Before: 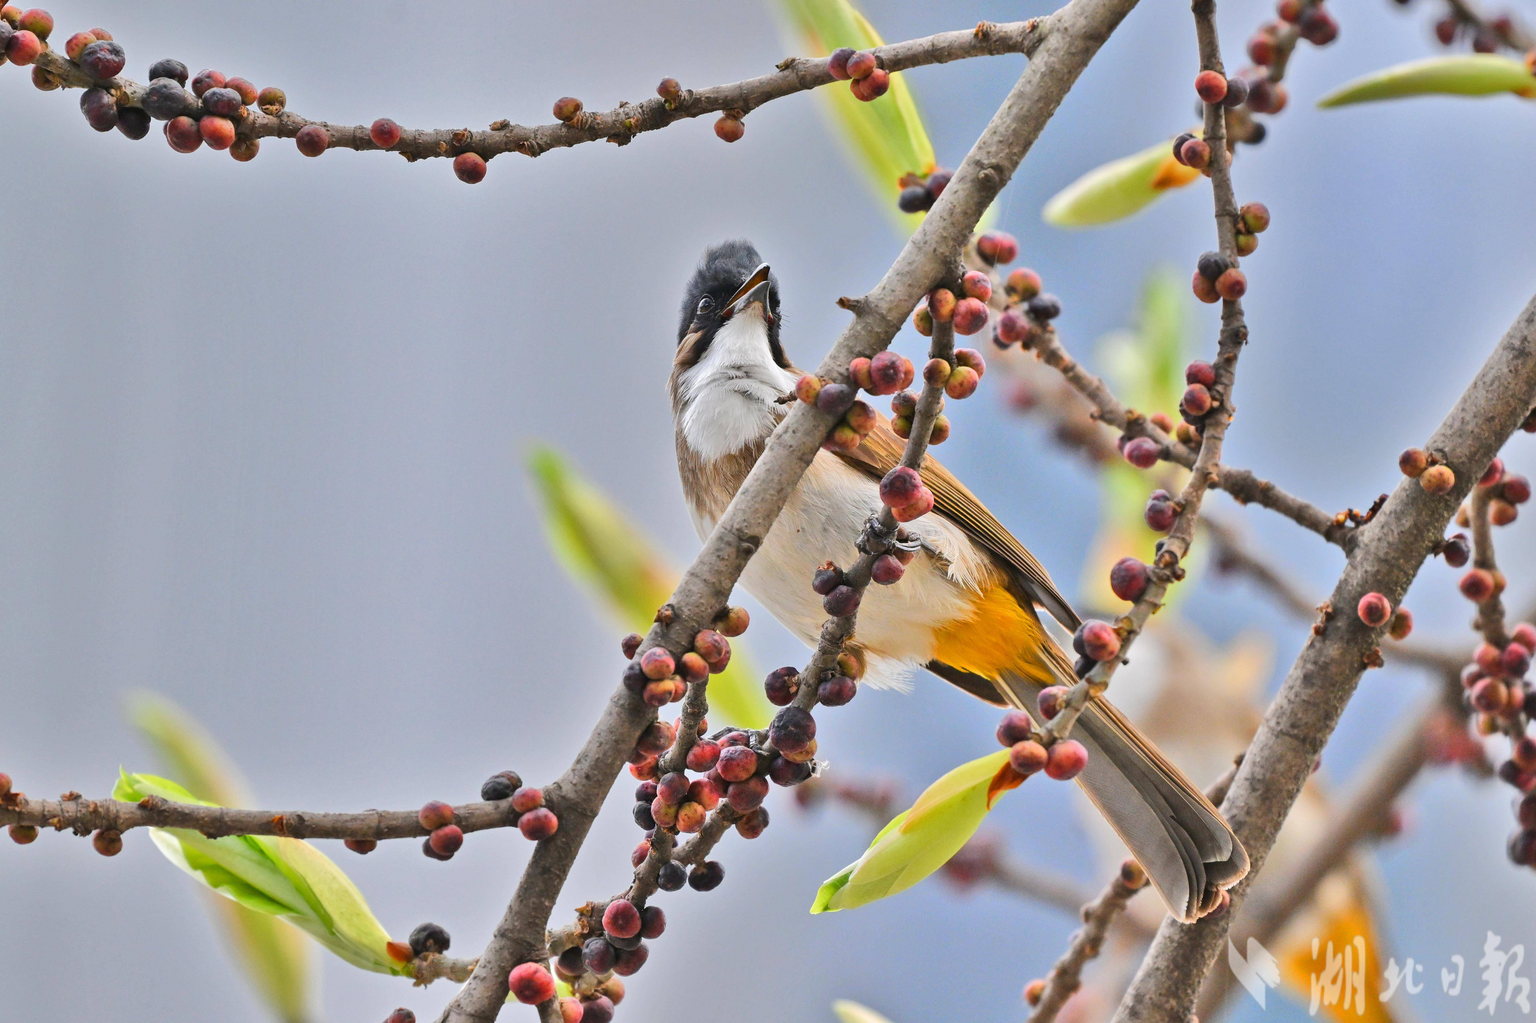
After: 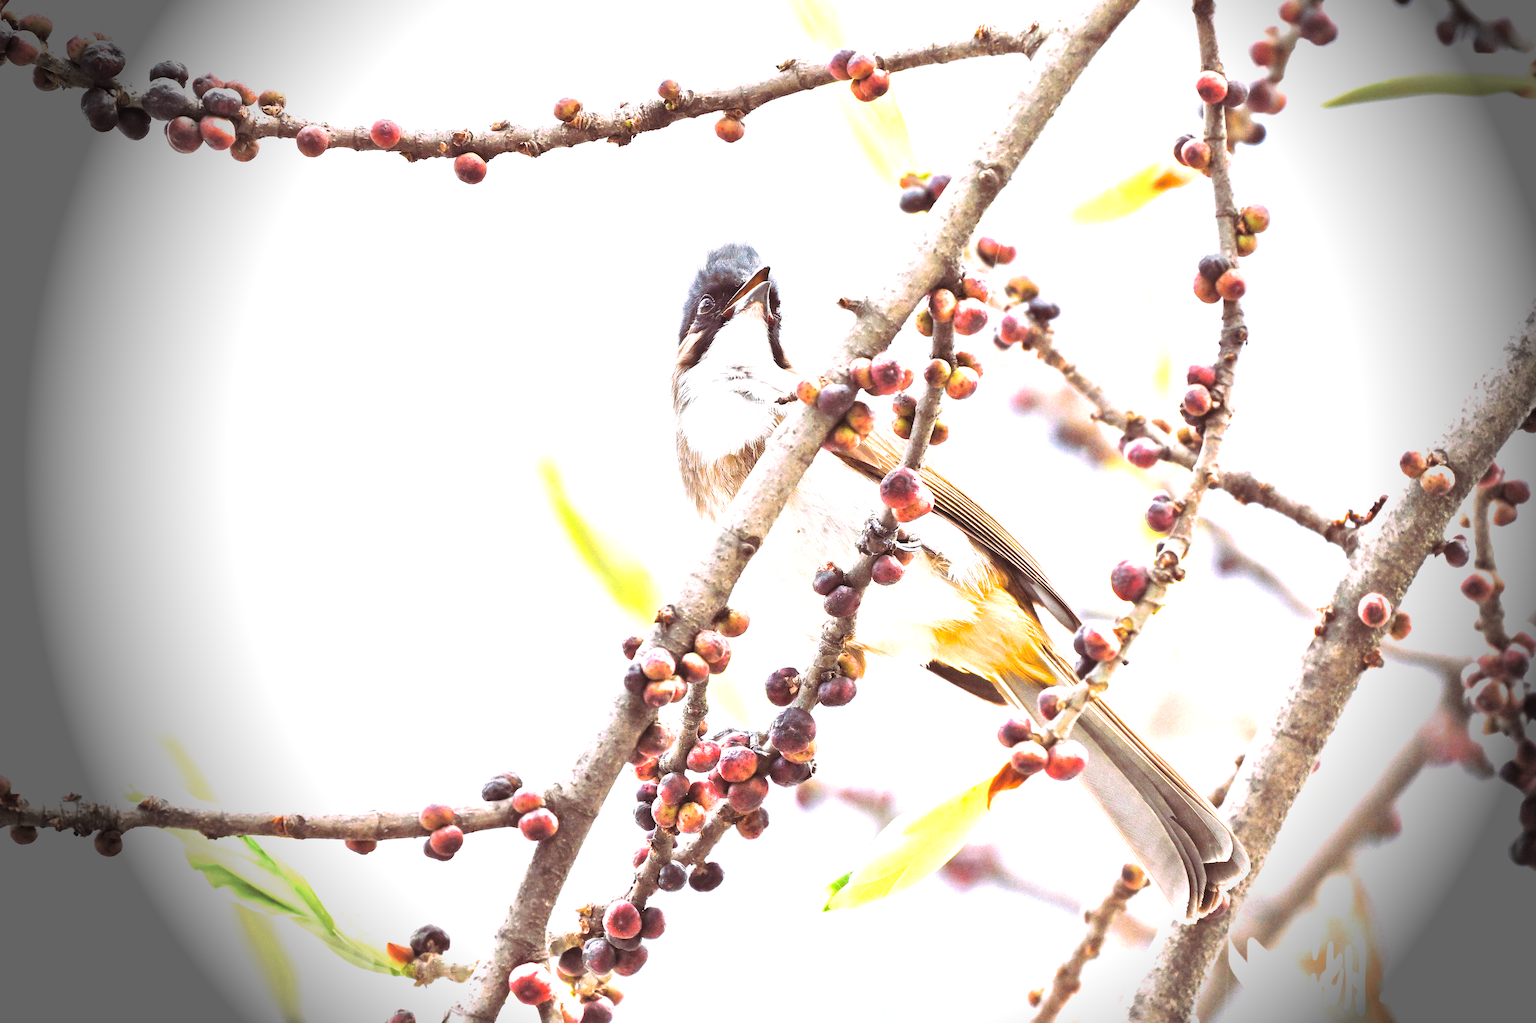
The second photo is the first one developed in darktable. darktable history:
split-toning: highlights › hue 298.8°, highlights › saturation 0.73, compress 41.76%
exposure: black level correction 0, exposure 1.675 EV, compensate exposure bias true, compensate highlight preservation false
vignetting: fall-off start 76.42%, fall-off radius 27.36%, brightness -0.872, center (0.037, -0.09), width/height ratio 0.971
